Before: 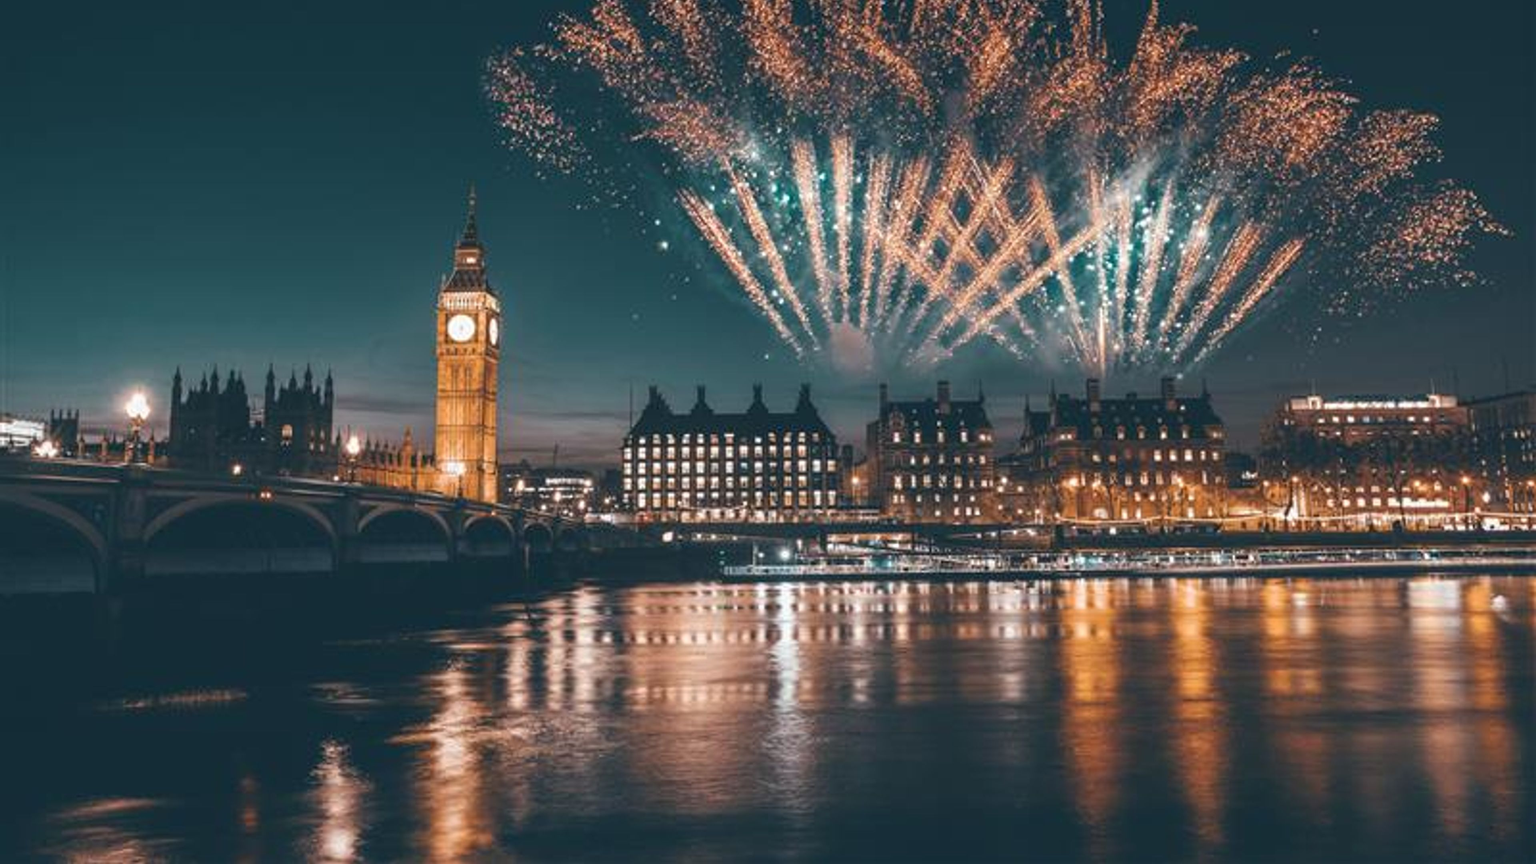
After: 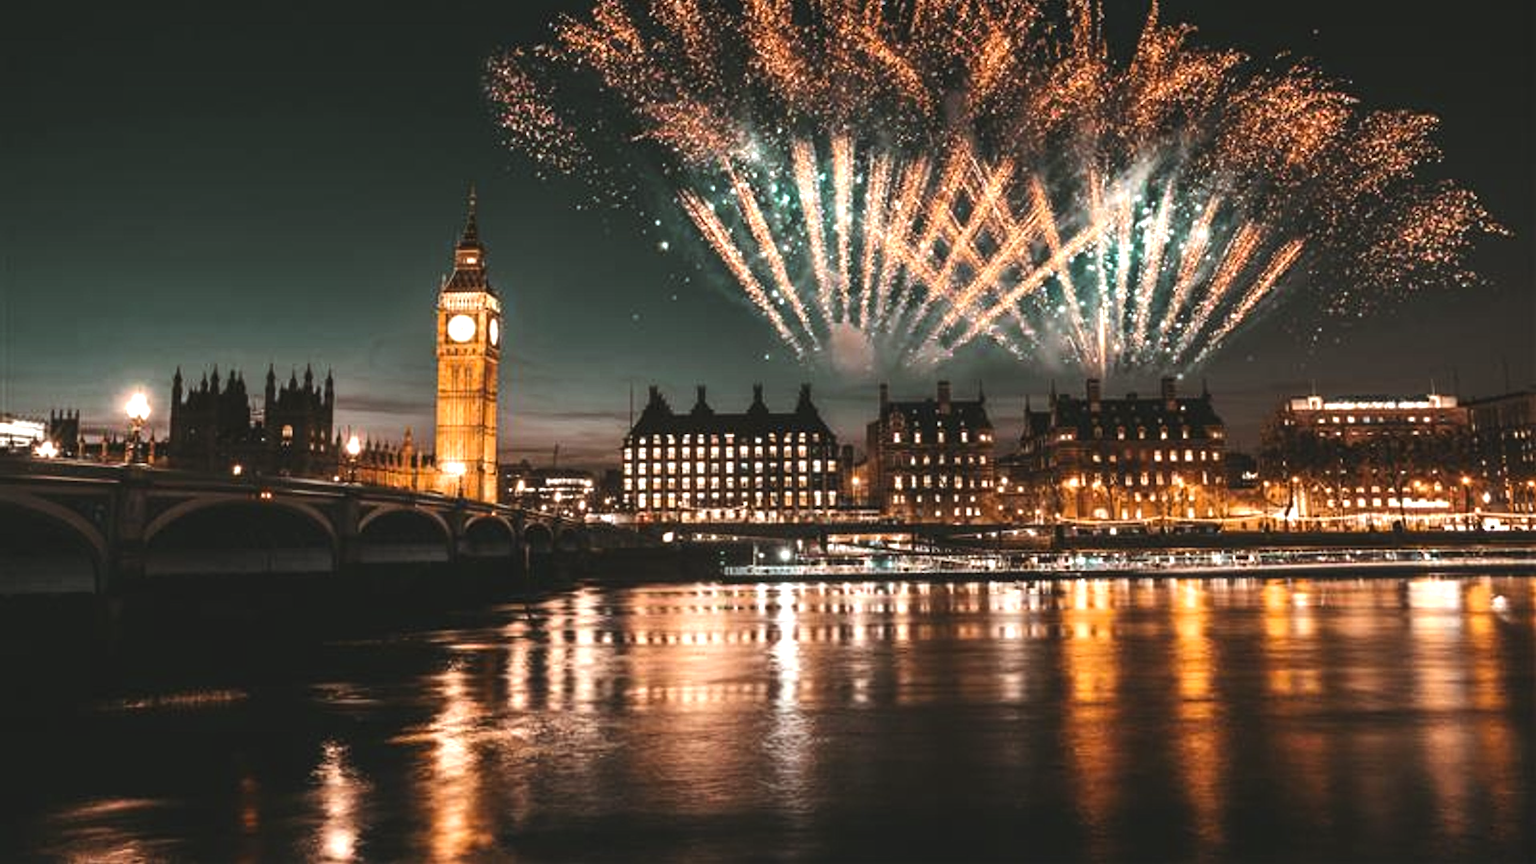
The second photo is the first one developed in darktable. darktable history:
color balance rgb: shadows lift › chroma 4.41%, shadows lift › hue 27°, power › chroma 2.5%, power › hue 70°, highlights gain › chroma 1%, highlights gain › hue 27°, saturation formula JzAzBz (2021)
tone equalizer: -8 EV -0.75 EV, -7 EV -0.7 EV, -6 EV -0.6 EV, -5 EV -0.4 EV, -3 EV 0.4 EV, -2 EV 0.6 EV, -1 EV 0.7 EV, +0 EV 0.75 EV, edges refinement/feathering 500, mask exposure compensation -1.57 EV, preserve details no
